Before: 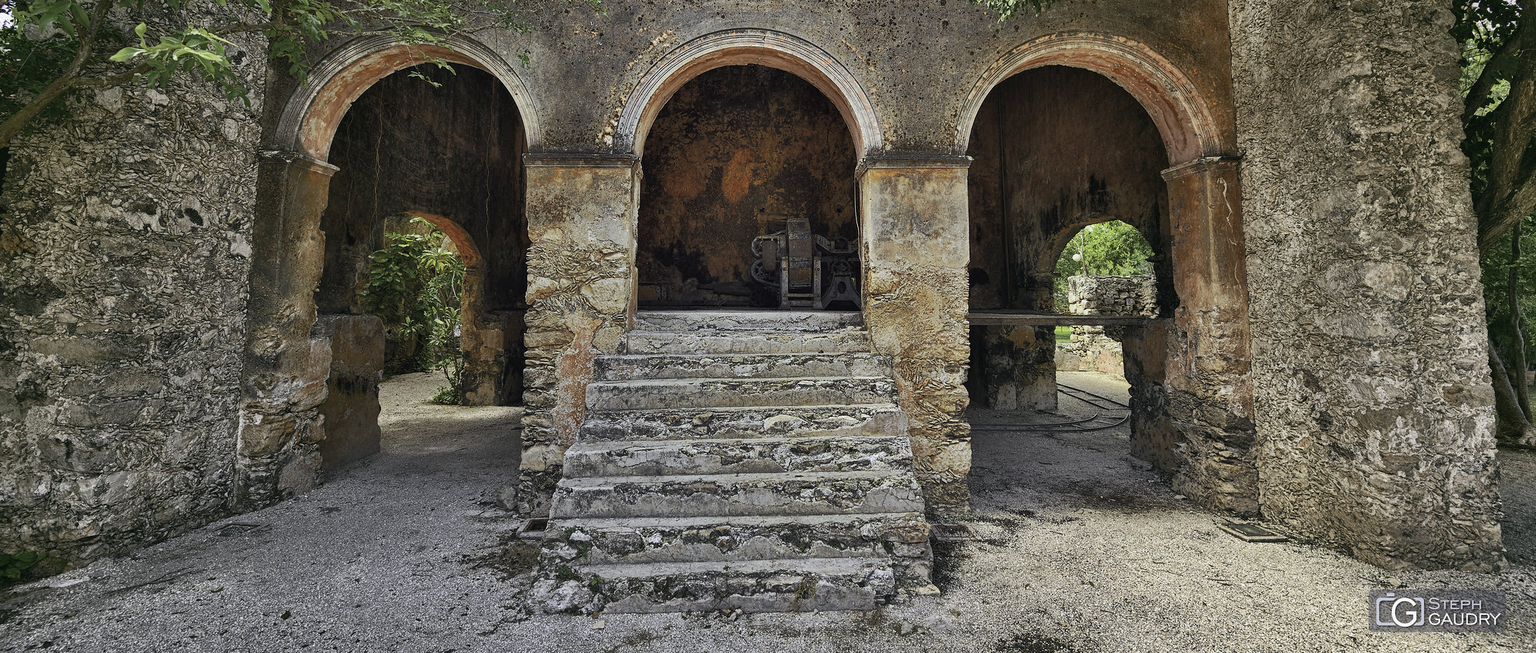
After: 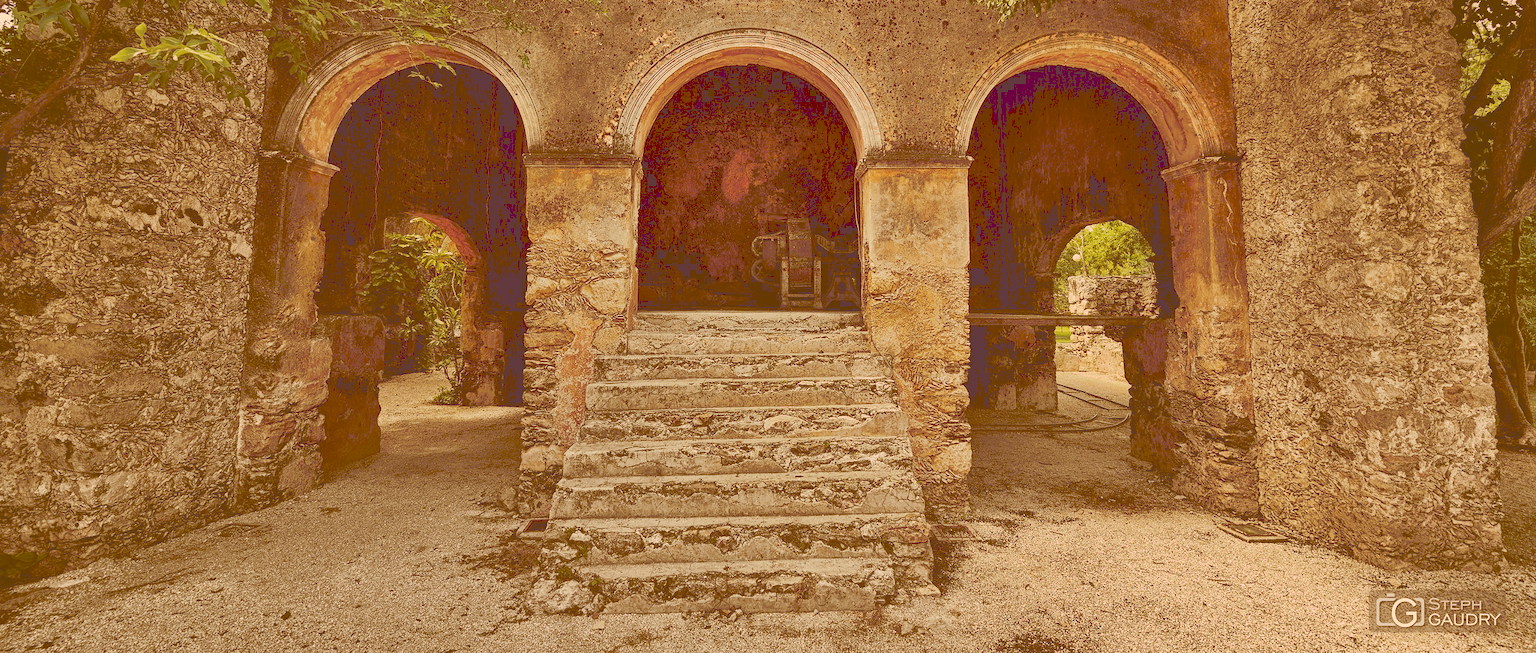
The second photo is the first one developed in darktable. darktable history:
tone curve: curves: ch0 [(0, 0) (0.003, 0.264) (0.011, 0.264) (0.025, 0.265) (0.044, 0.269) (0.069, 0.273) (0.1, 0.28) (0.136, 0.292) (0.177, 0.309) (0.224, 0.336) (0.277, 0.371) (0.335, 0.412) (0.399, 0.469) (0.468, 0.533) (0.543, 0.595) (0.623, 0.66) (0.709, 0.73) (0.801, 0.8) (0.898, 0.854) (1, 1)], preserve colors none
color look up table: target L [96.59, 90.09, 85.53, 83.56, 81.1, 70.07, 65.02, 57.7, 53.58, 52.82, 53.69, 38.38, 38.02, 36.57, 17.09, 202.77, 85.8, 82.09, 74.48, 67.11, 62.05, 53.07, 51.27, 49.14, 39.76, 31.42, 28.09, 20.4, 12.41, 8.937, 95.74, 83.97, 80.44, 72.25, 56.53, 66.72, 52.79, 74.79, 59.56, 46.82, 32.05, 41.26, 19.6, 14.39, 83.19, 84.23, 68.5, 62.46, 37.79], target a [11.7, 11.19, -11.76, -31.52, -3.618, -17.85, 7.234, -16.95, -8.253, 13.21, 11.2, 6.56, 8.637, 4.584, 29.79, 0, 13.37, 20.95, 27.14, 27.27, 43.46, 30.19, 51.85, 59.18, 28.91, 46.34, 28.87, 51.54, 50.11, 43.68, 15.57, 25.44, 22.18, 19.25, 58.38, 36.59, 62.42, 25.36, 28.84, 32.76, 22.43, 45.82, 48.45, 53.92, 0.075, 11.8, 7.451, 9.483, 19.44], target b [46.31, 76.16, 36.42, 59.13, 59.77, 91.34, 101.5, 62.24, 91.63, 90.22, 44.24, 65.7, 64.71, 62.68, 29.25, -0.002, 57.11, 46.03, 30.03, 88.92, 49.83, 43.3, 87.76, 57.36, 67.93, 53.51, 48.16, 34.95, 21.12, 15.19, 26.11, 12.51, 6.935, 13.89, 19.75, -2.416, 5.511, -2.125, -3.846, 7.953, 54.56, -12.27, 33.08, 24.13, 16.58, 14.48, 34.52, 15.1, 23.82], num patches 49
